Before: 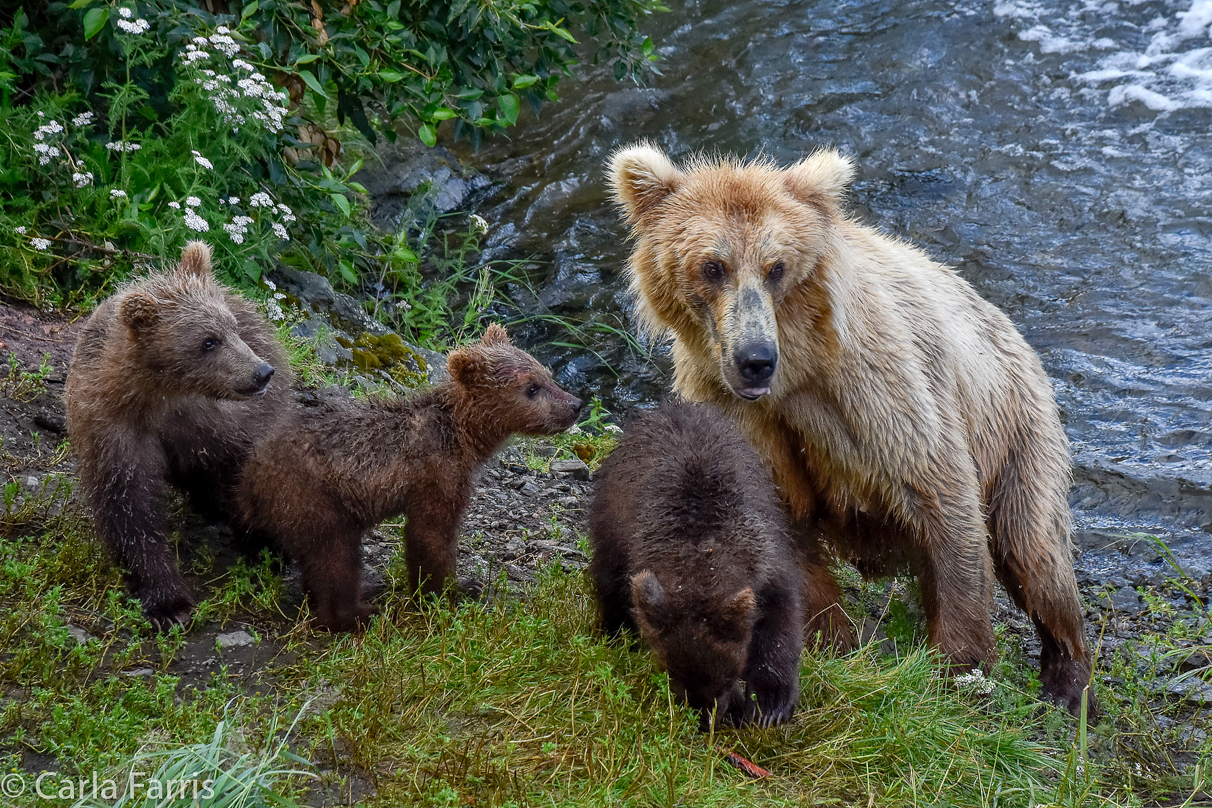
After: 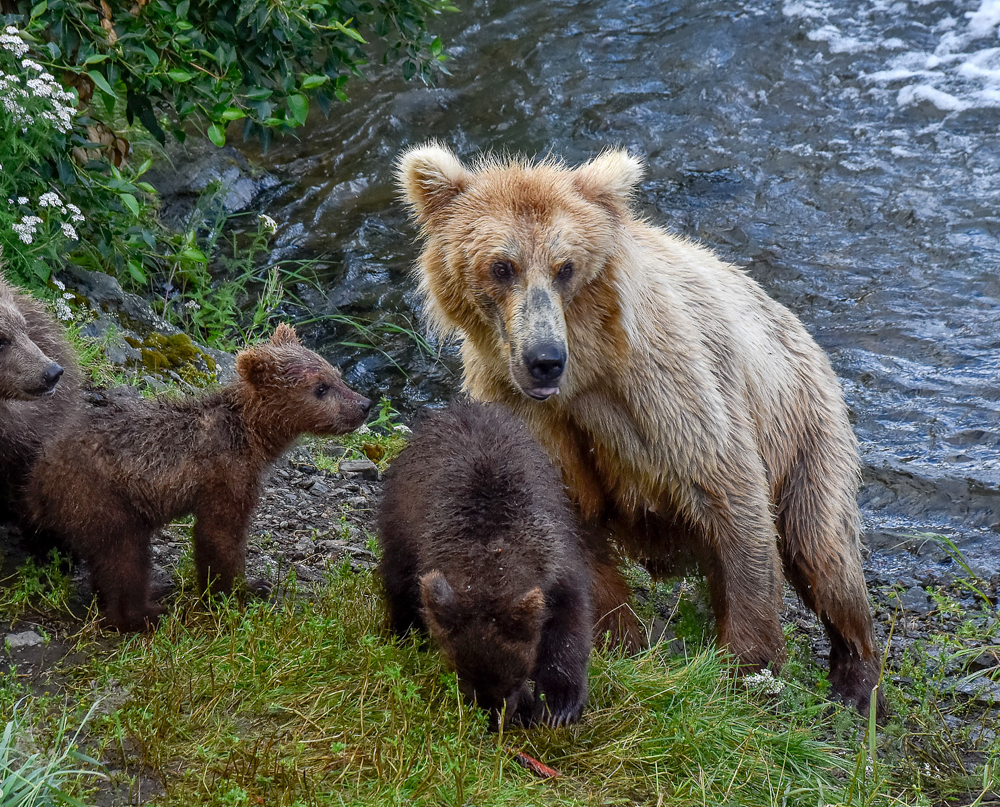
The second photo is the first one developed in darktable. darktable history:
crop: left 17.475%, bottom 0.027%
